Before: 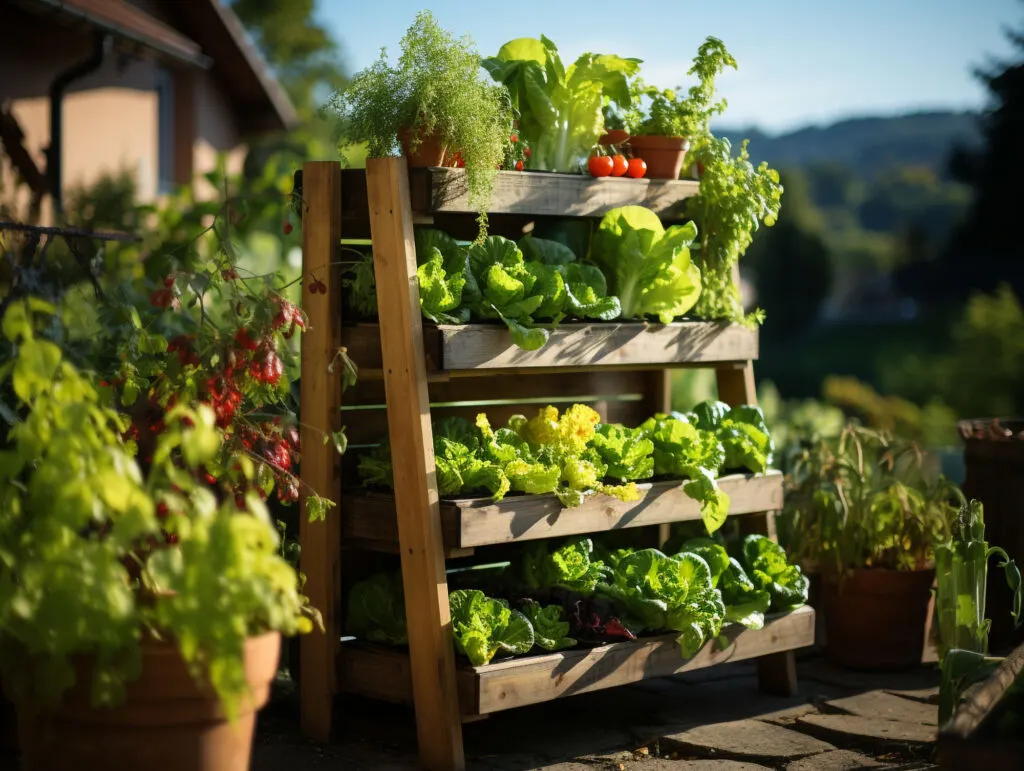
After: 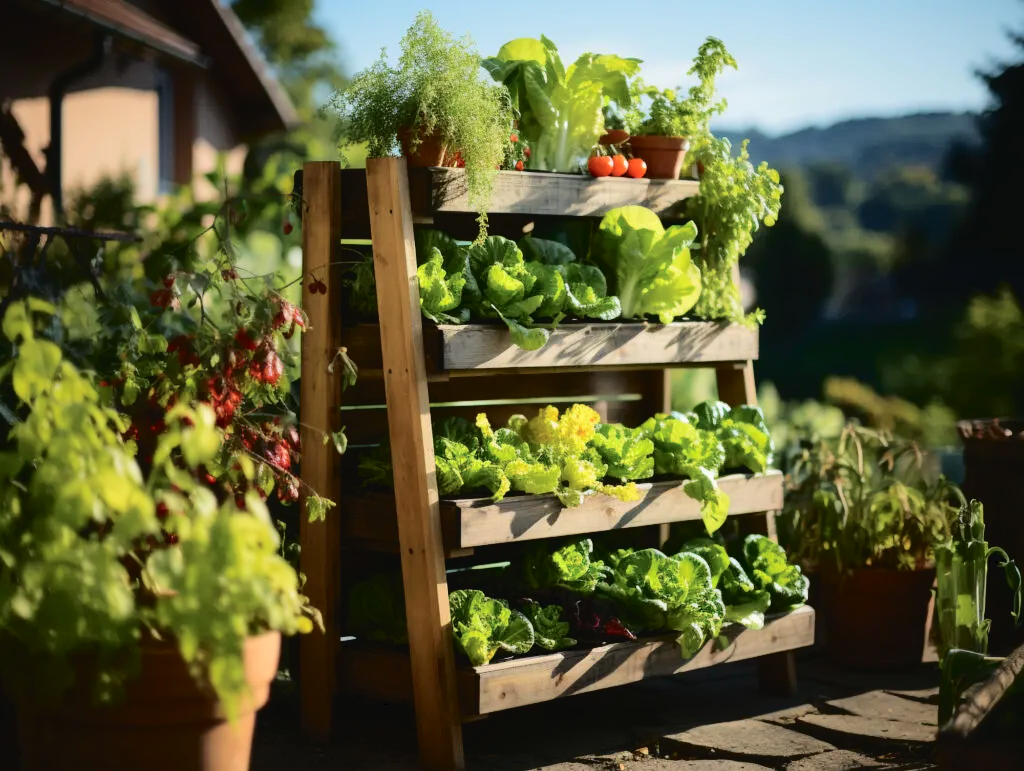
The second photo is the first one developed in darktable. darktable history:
tone curve: curves: ch0 [(0, 0) (0.003, 0.031) (0.011, 0.033) (0.025, 0.038) (0.044, 0.049) (0.069, 0.059) (0.1, 0.071) (0.136, 0.093) (0.177, 0.142) (0.224, 0.204) (0.277, 0.292) (0.335, 0.387) (0.399, 0.484) (0.468, 0.567) (0.543, 0.643) (0.623, 0.712) (0.709, 0.776) (0.801, 0.837) (0.898, 0.903) (1, 1)], color space Lab, independent channels, preserve colors none
